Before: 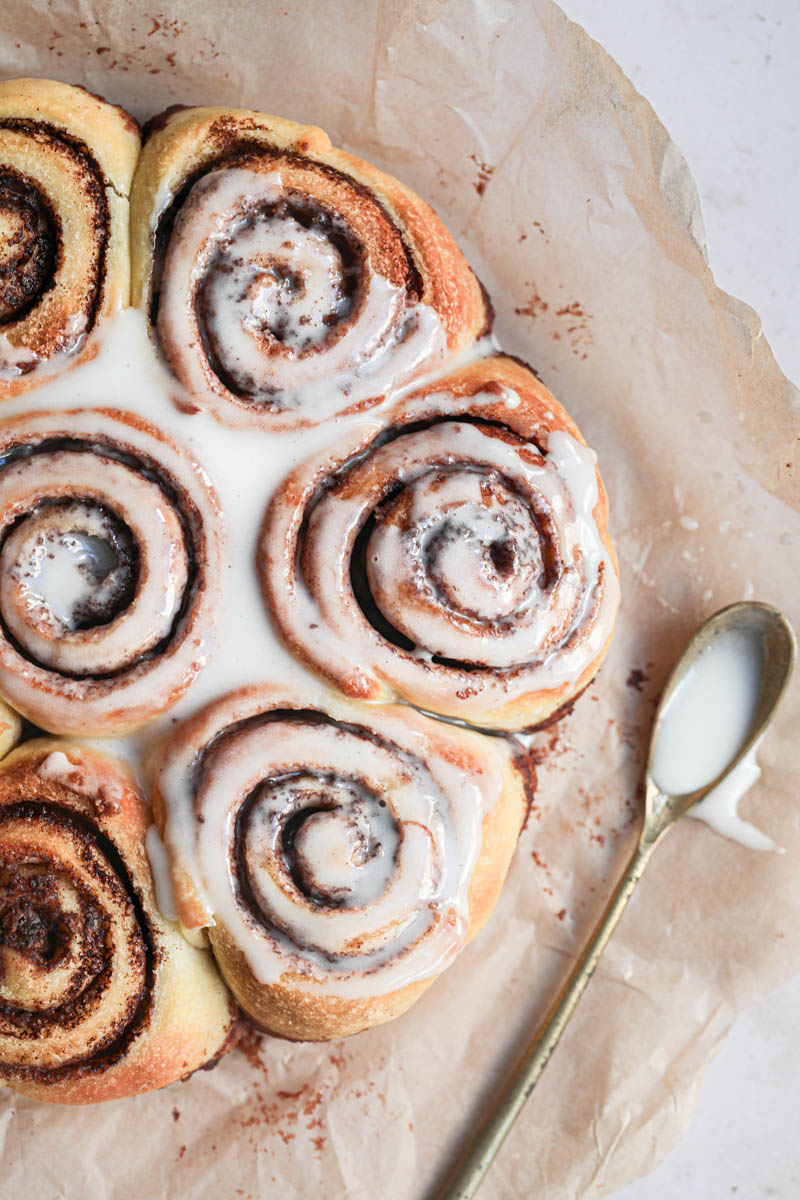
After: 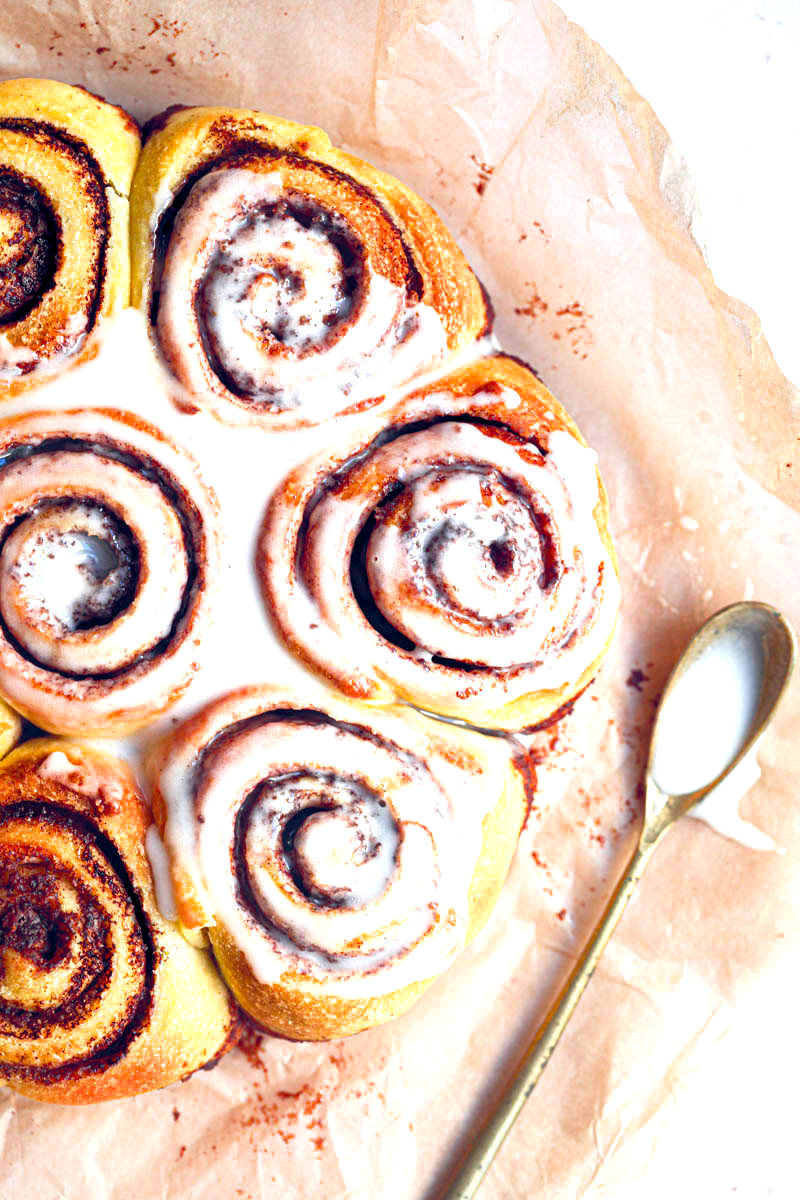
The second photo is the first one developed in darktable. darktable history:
contrast equalizer: y [[0.531, 0.548, 0.559, 0.557, 0.544, 0.527], [0.5 ×6], [0.5 ×6], [0 ×6], [0 ×6]], mix -0.319
exposure: exposure 0.509 EV, compensate highlight preservation false
color balance rgb: shadows lift › chroma 2.016%, shadows lift › hue 51.64°, global offset › luminance -0.295%, global offset › chroma 0.317%, global offset › hue 261.16°, perceptual saturation grading › global saturation 36.35%, perceptual saturation grading › shadows 34.61%, global vibrance 25.037%, contrast 10.55%
